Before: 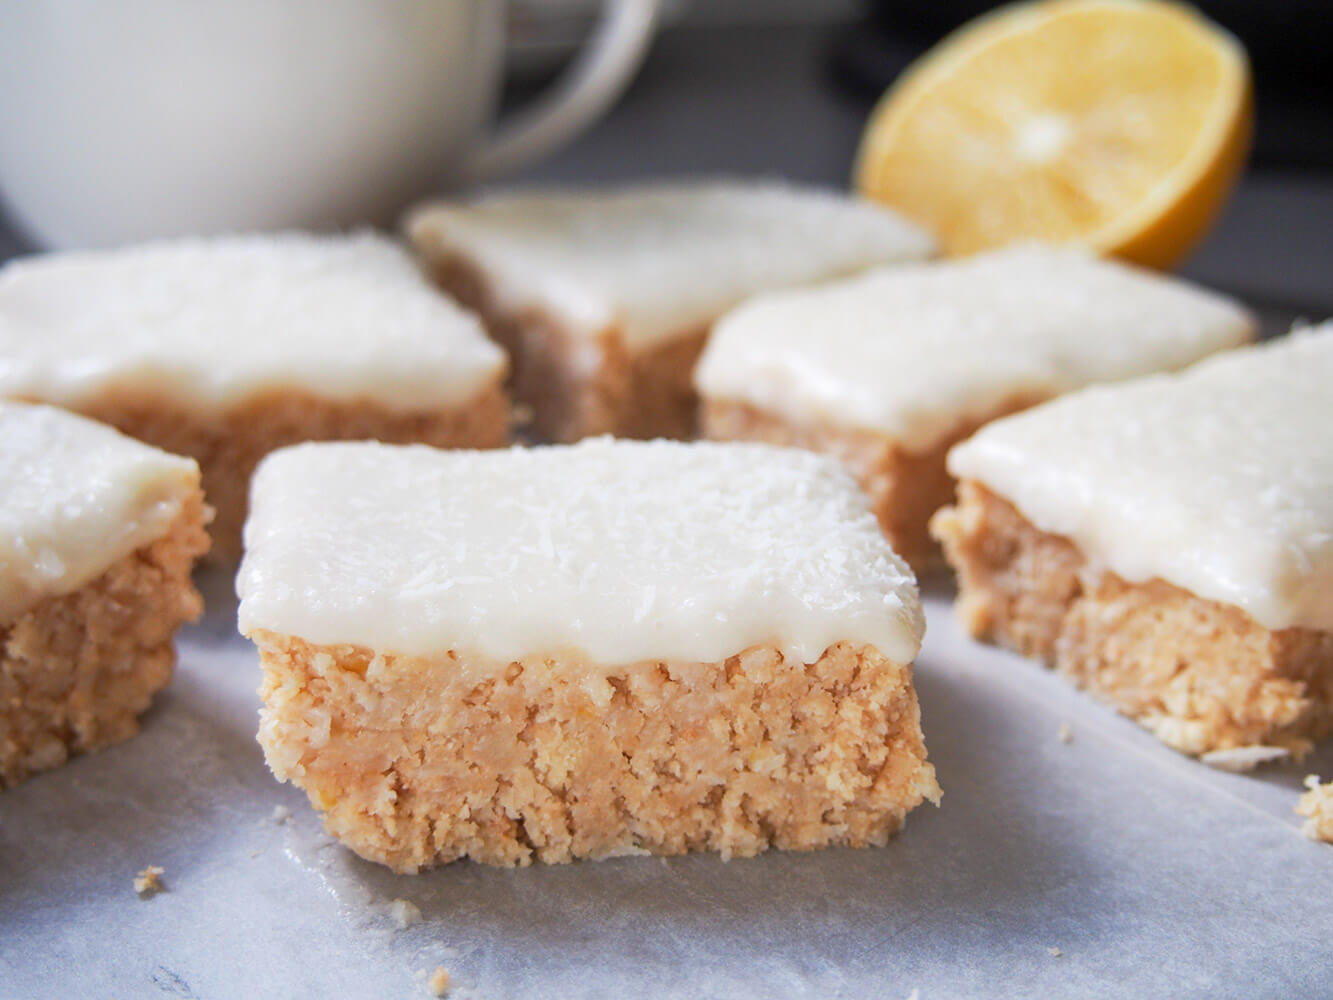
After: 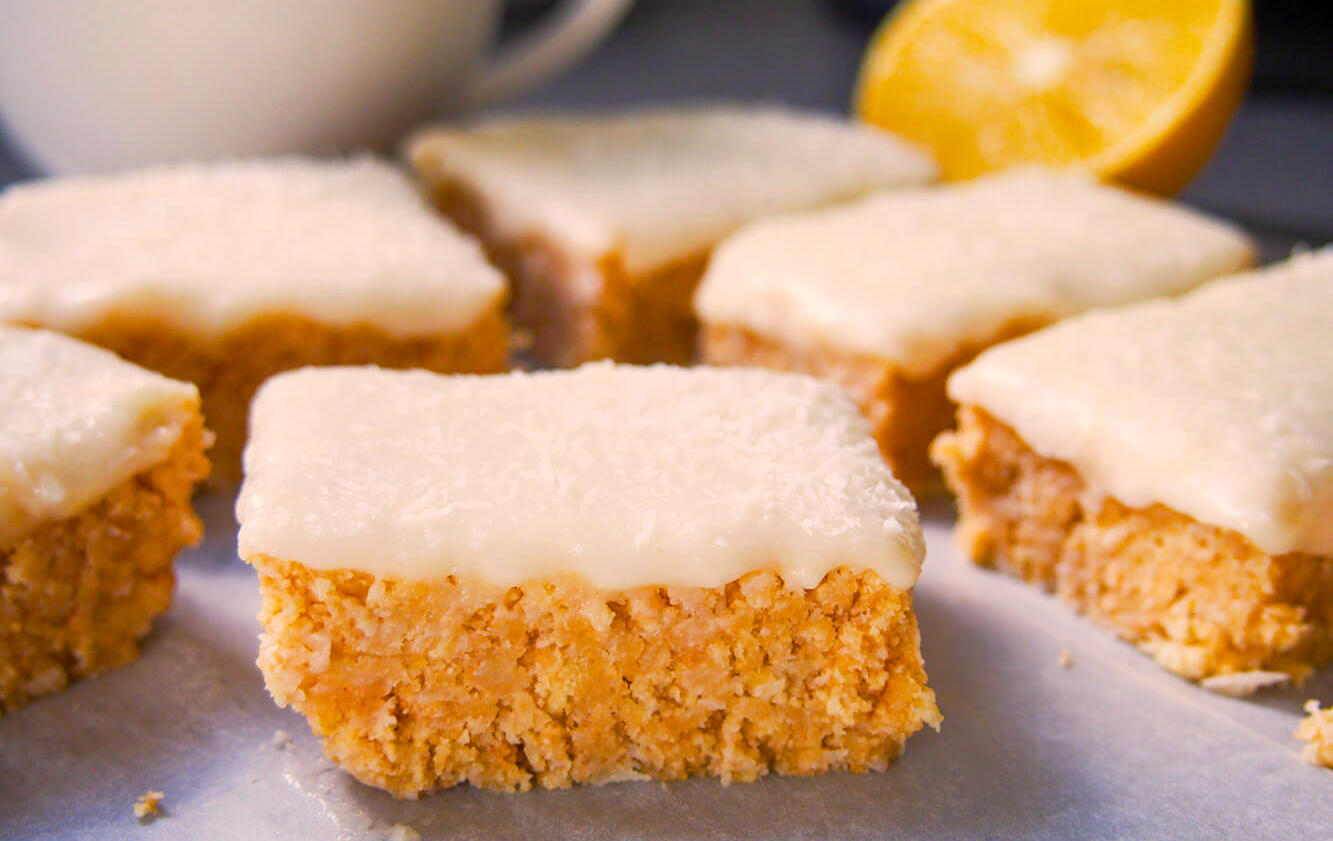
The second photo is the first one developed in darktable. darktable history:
tone equalizer: on, module defaults
color balance rgb: highlights gain › chroma 3.82%, highlights gain › hue 59.05°, linear chroma grading › global chroma 8.698%, perceptual saturation grading › global saturation 35.811%, perceptual saturation grading › shadows 34.615%
crop: top 7.58%, bottom 8.282%
